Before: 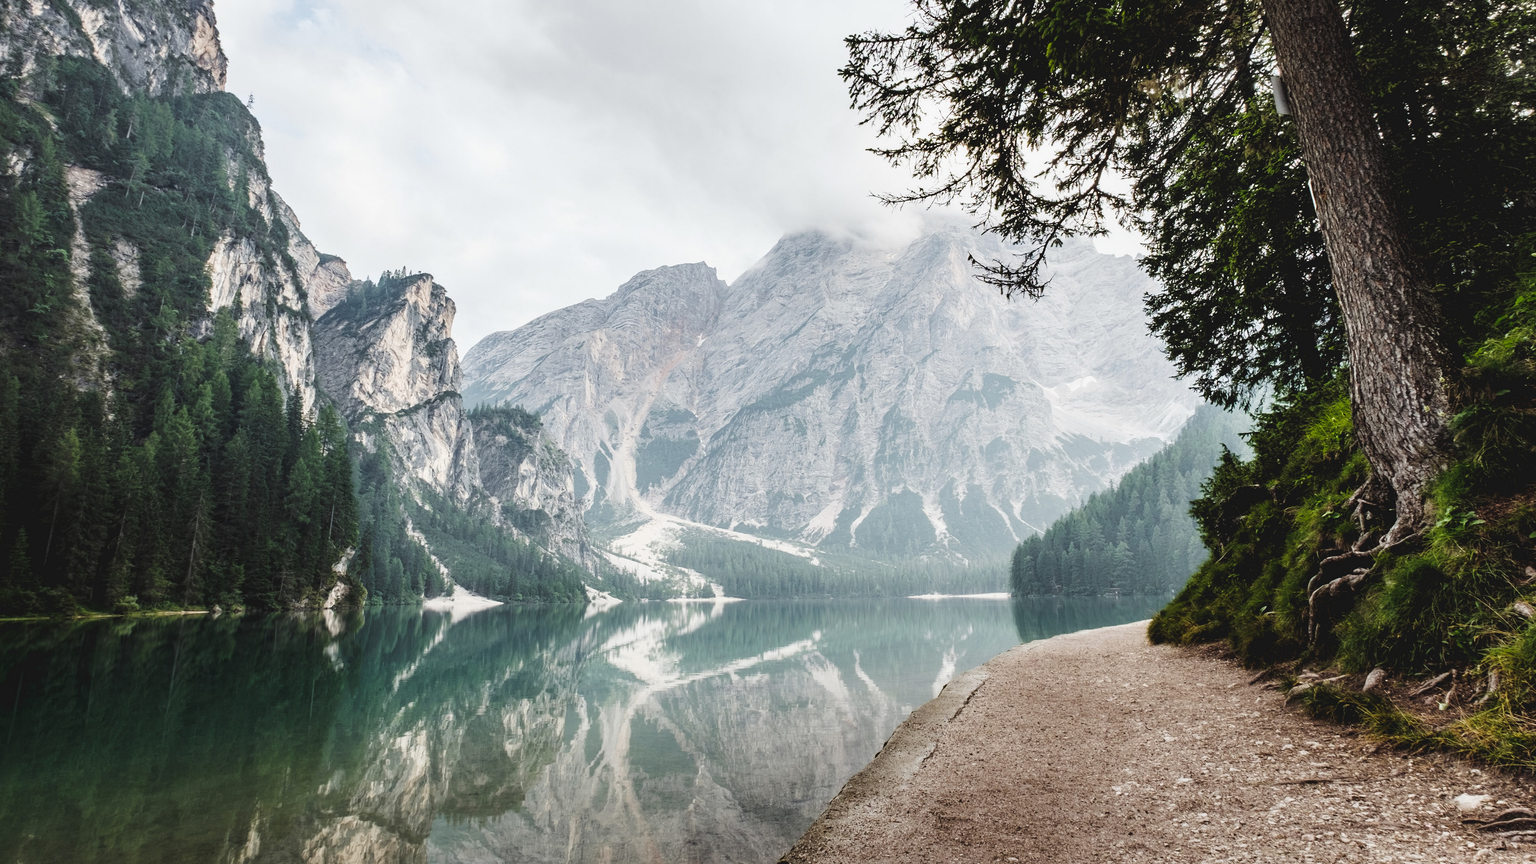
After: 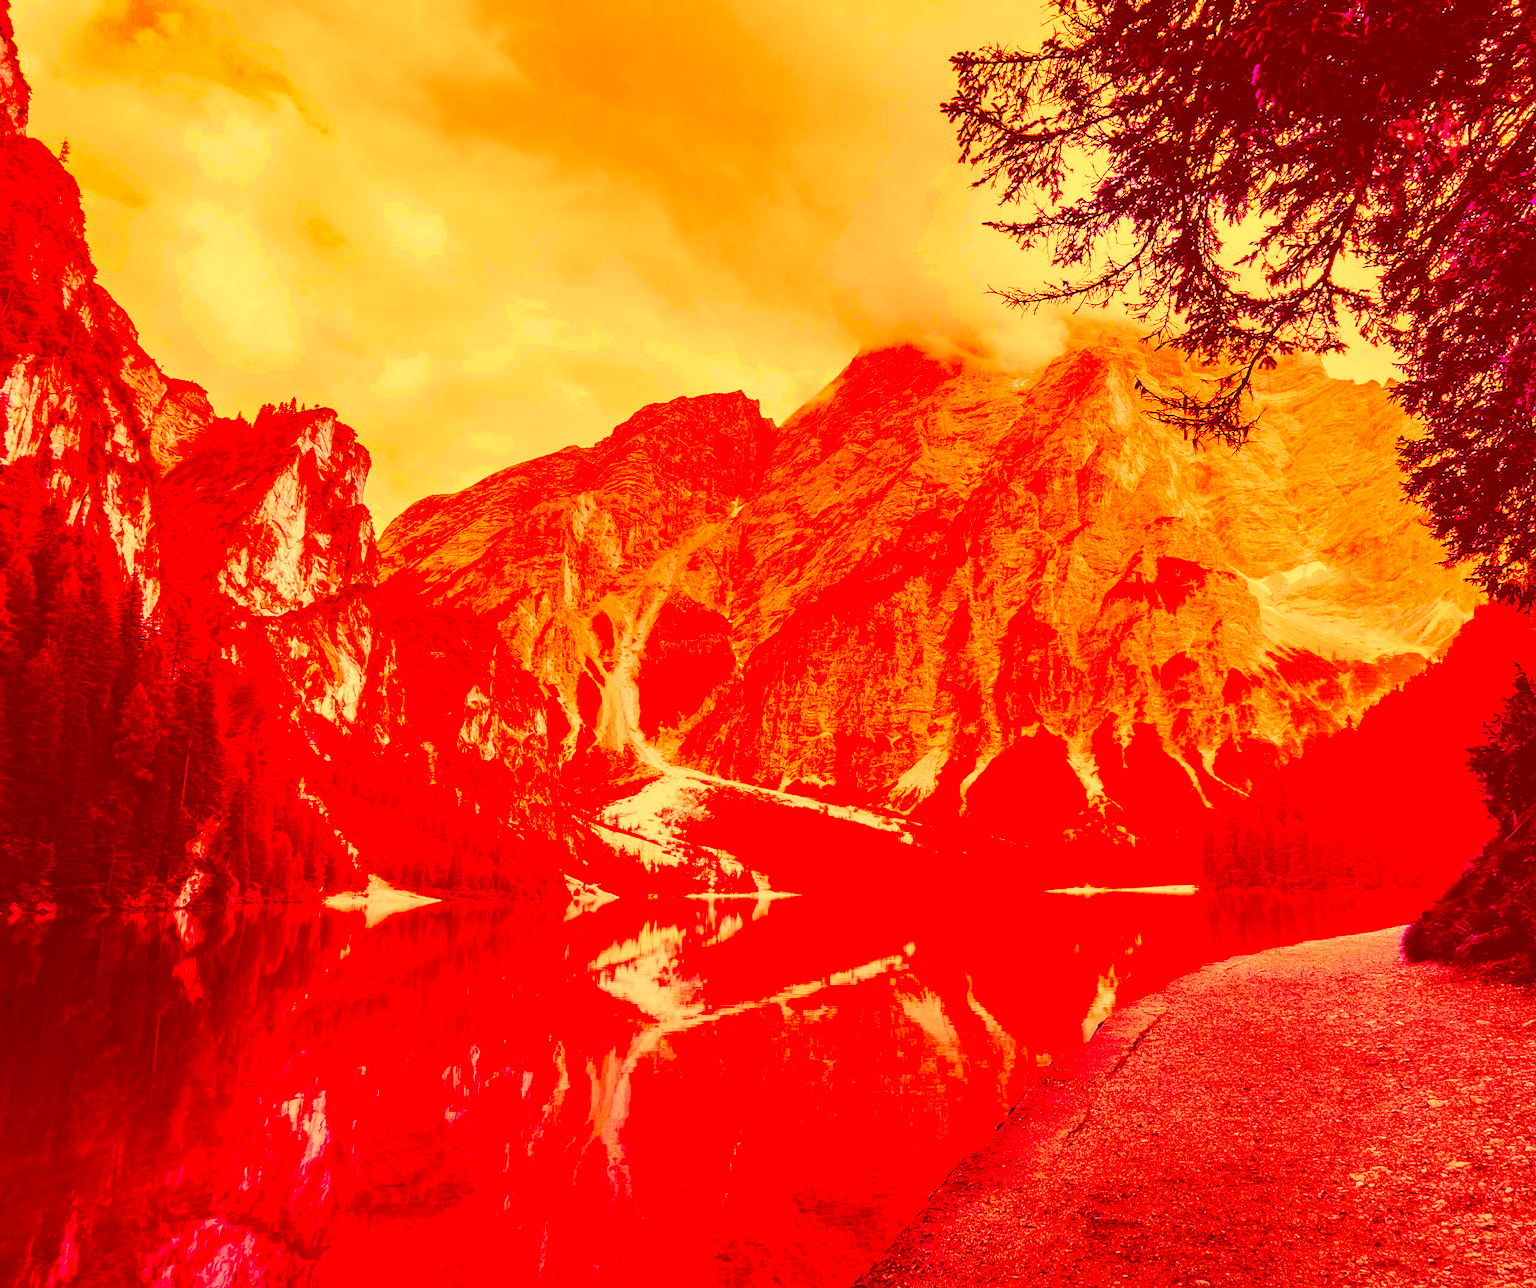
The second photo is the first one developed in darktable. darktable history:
levels: levels [0.044, 0.475, 0.791]
color correction: highlights a* -39.2, highlights b* -40, shadows a* -39.33, shadows b* -39.81, saturation -2.97
crop and rotate: left 13.526%, right 19.465%
